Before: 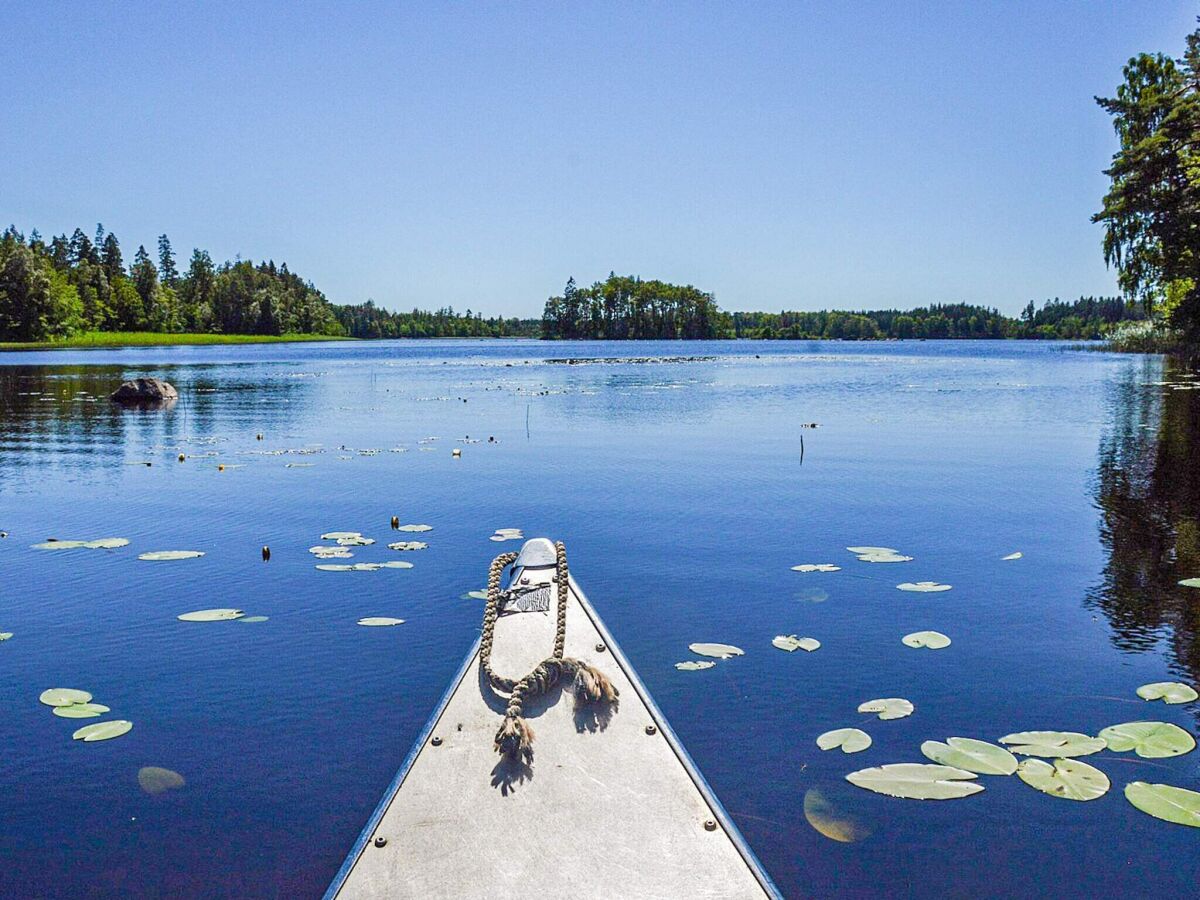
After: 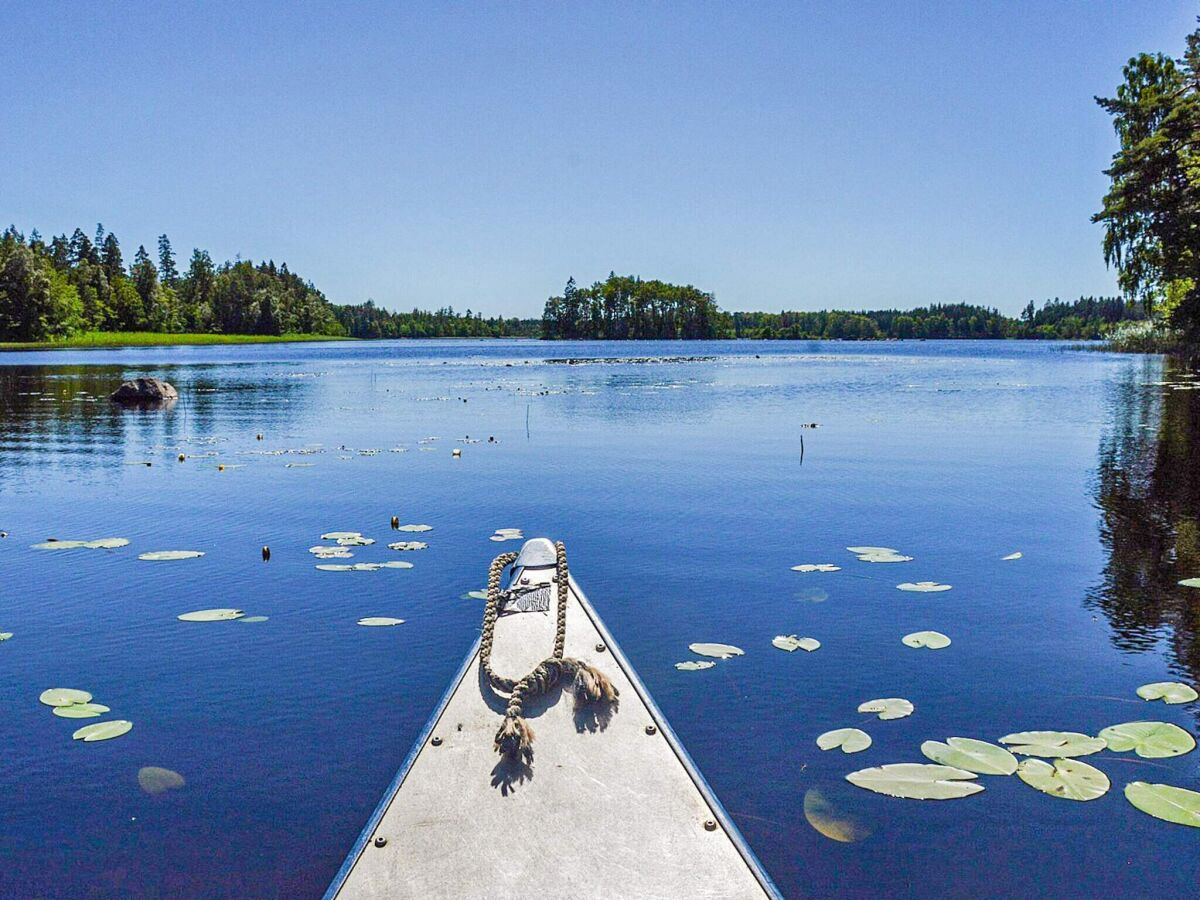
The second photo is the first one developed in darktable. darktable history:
shadows and highlights: radius 136.45, soften with gaussian
